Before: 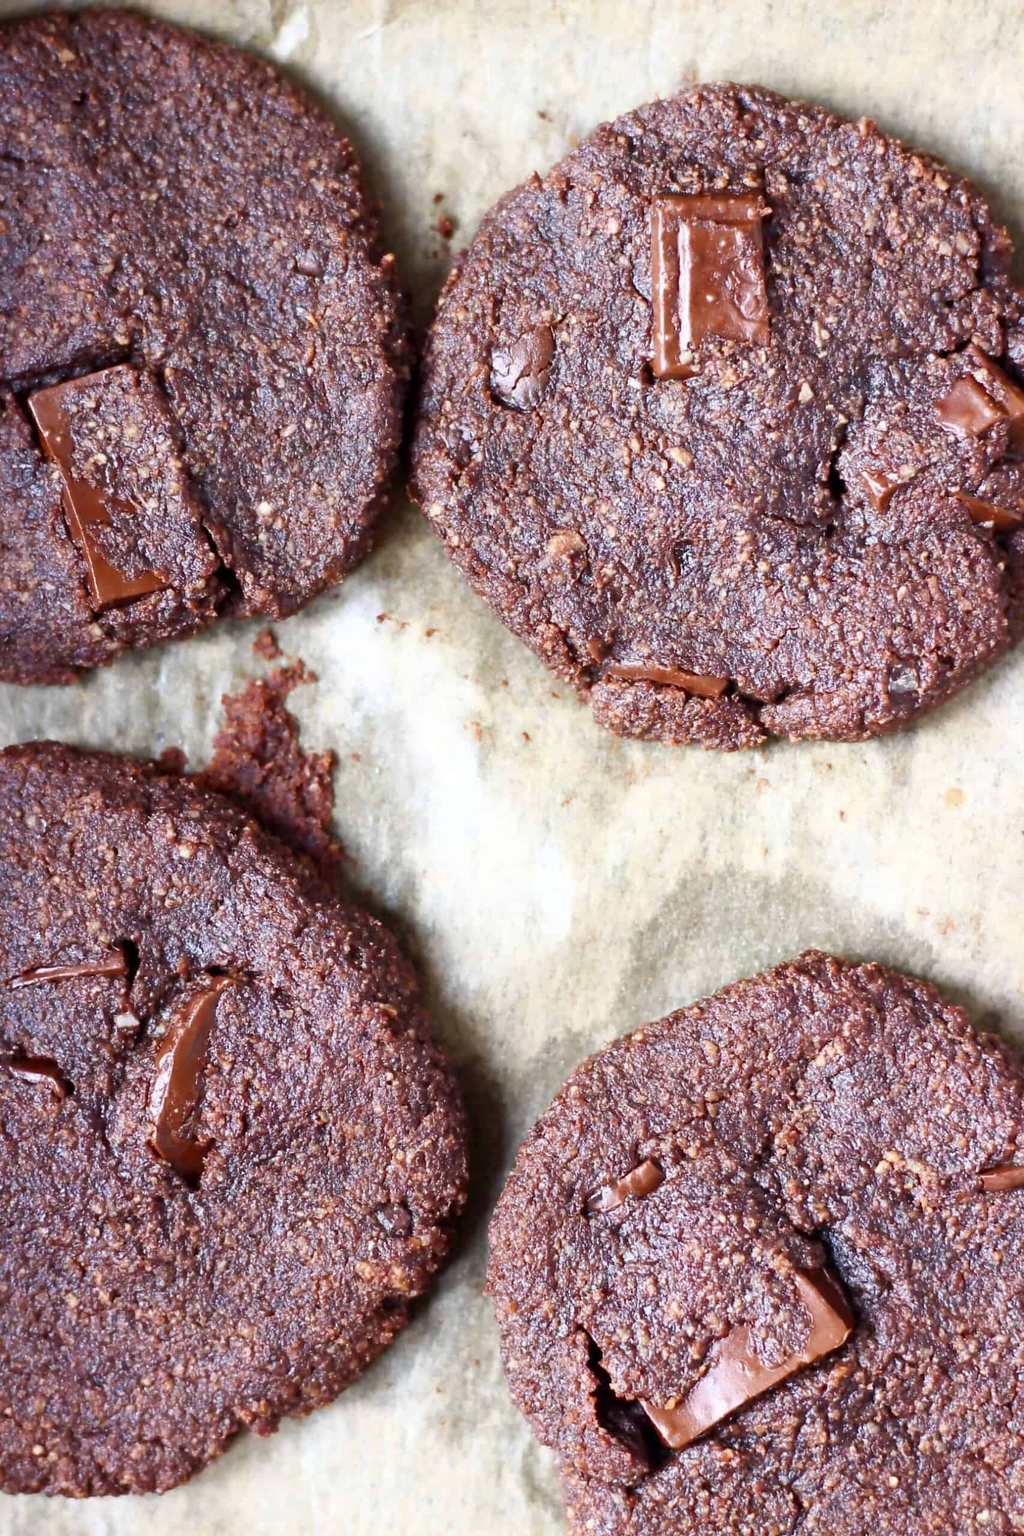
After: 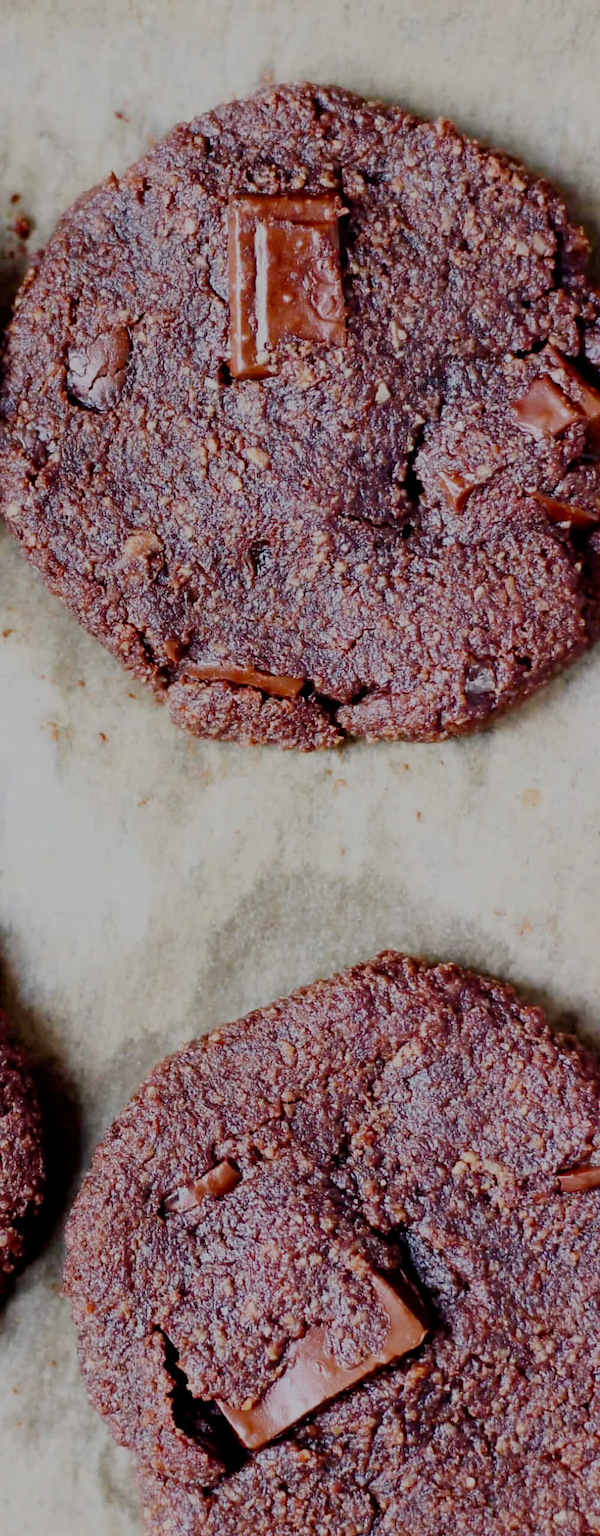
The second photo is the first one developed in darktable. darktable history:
crop: left 41.402%
filmic rgb: middle gray luminance 30%, black relative exposure -9 EV, white relative exposure 7 EV, threshold 6 EV, target black luminance 0%, hardness 2.94, latitude 2.04%, contrast 0.963, highlights saturation mix 5%, shadows ↔ highlights balance 12.16%, add noise in highlights 0, preserve chrominance no, color science v3 (2019), use custom middle-gray values true, iterations of high-quality reconstruction 0, contrast in highlights soft, enable highlight reconstruction true
